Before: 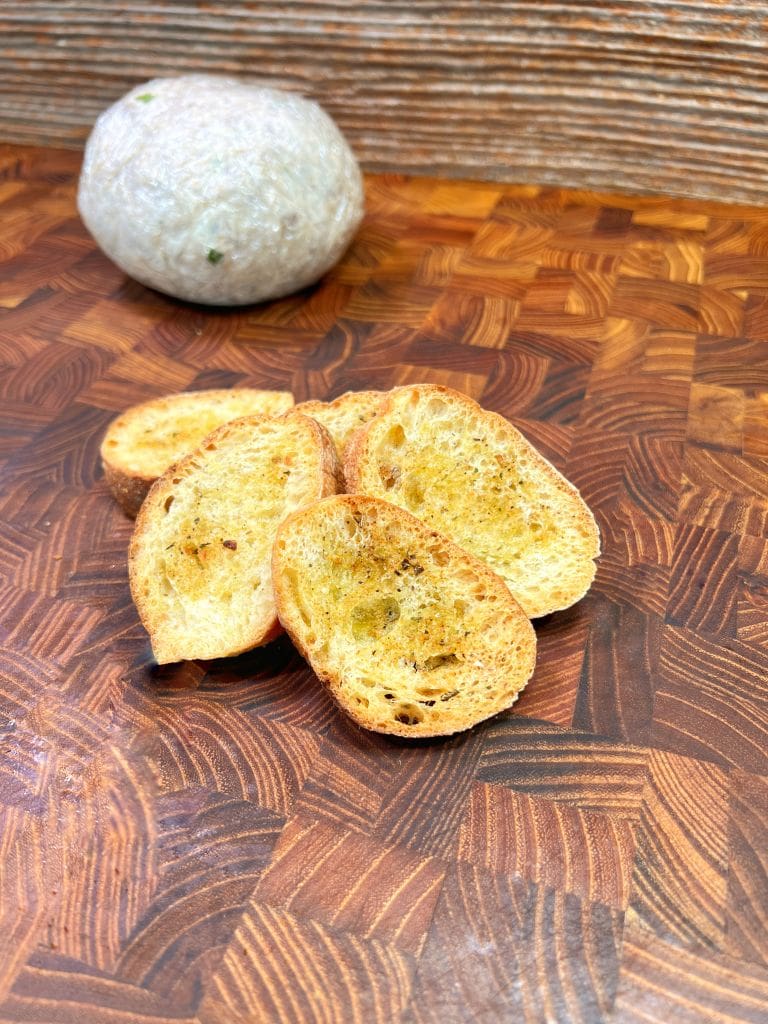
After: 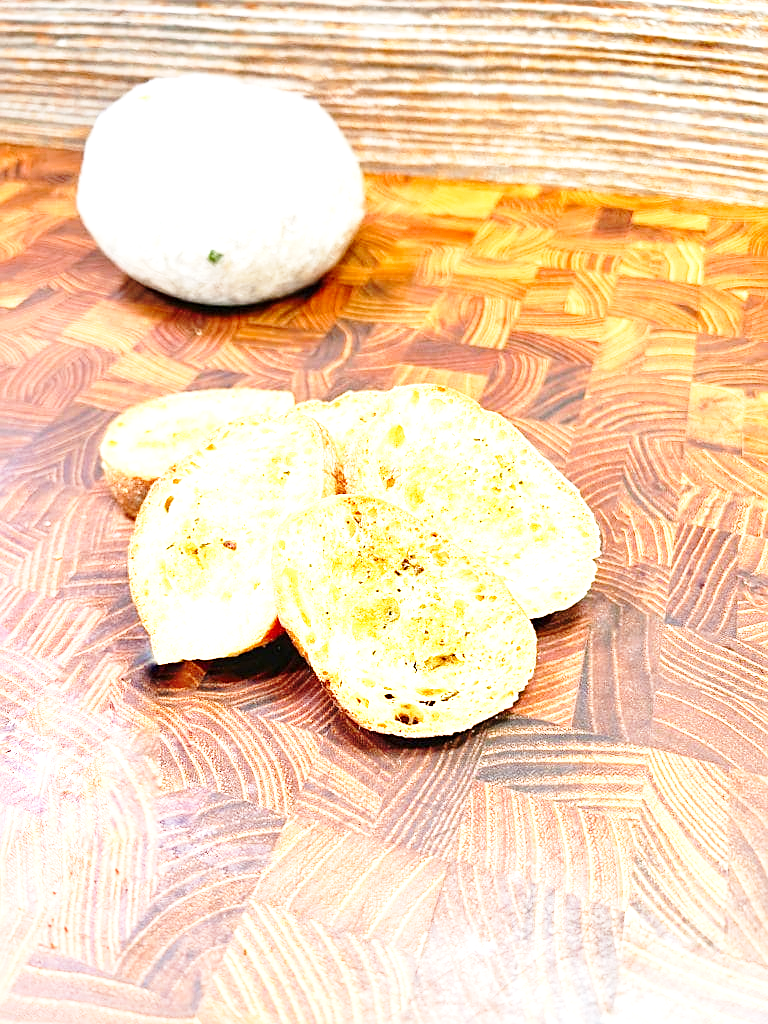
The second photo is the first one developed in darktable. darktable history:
sharpen: amount 0.496
base curve: curves: ch0 [(0, 0) (0.028, 0.03) (0.121, 0.232) (0.46, 0.748) (0.859, 0.968) (1, 1)], preserve colors none
exposure: black level correction 0, exposure 1.2 EV, compensate highlight preservation false
